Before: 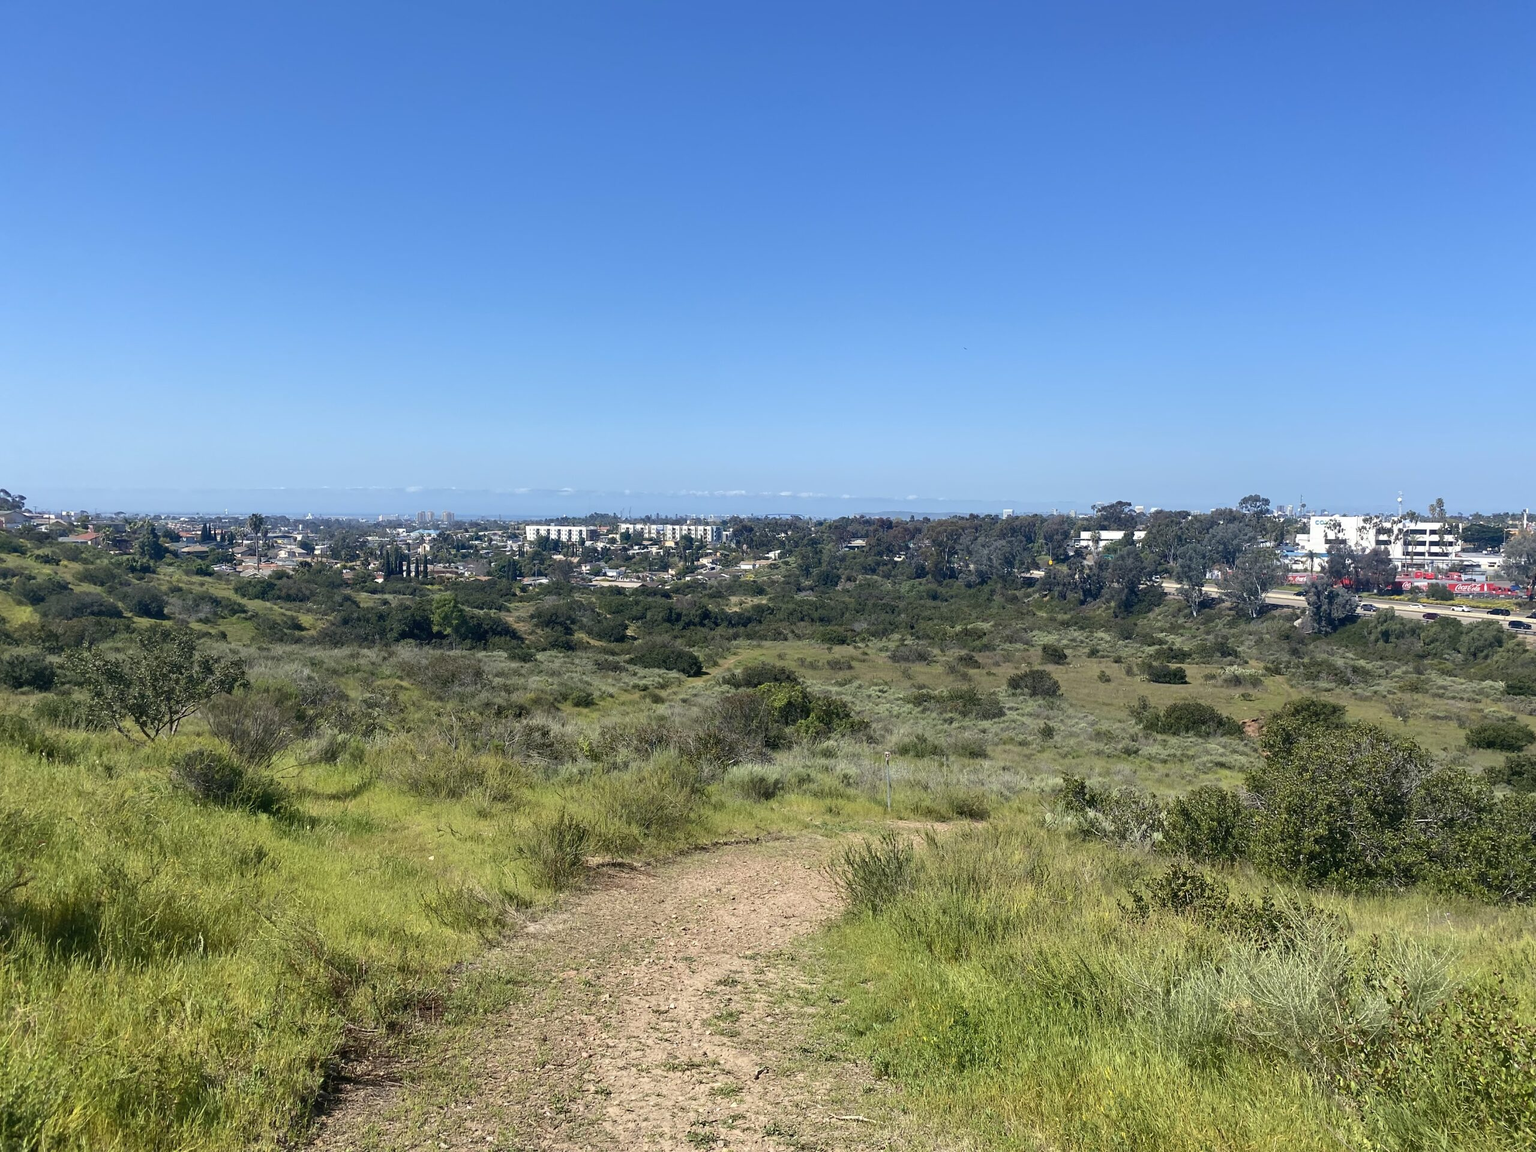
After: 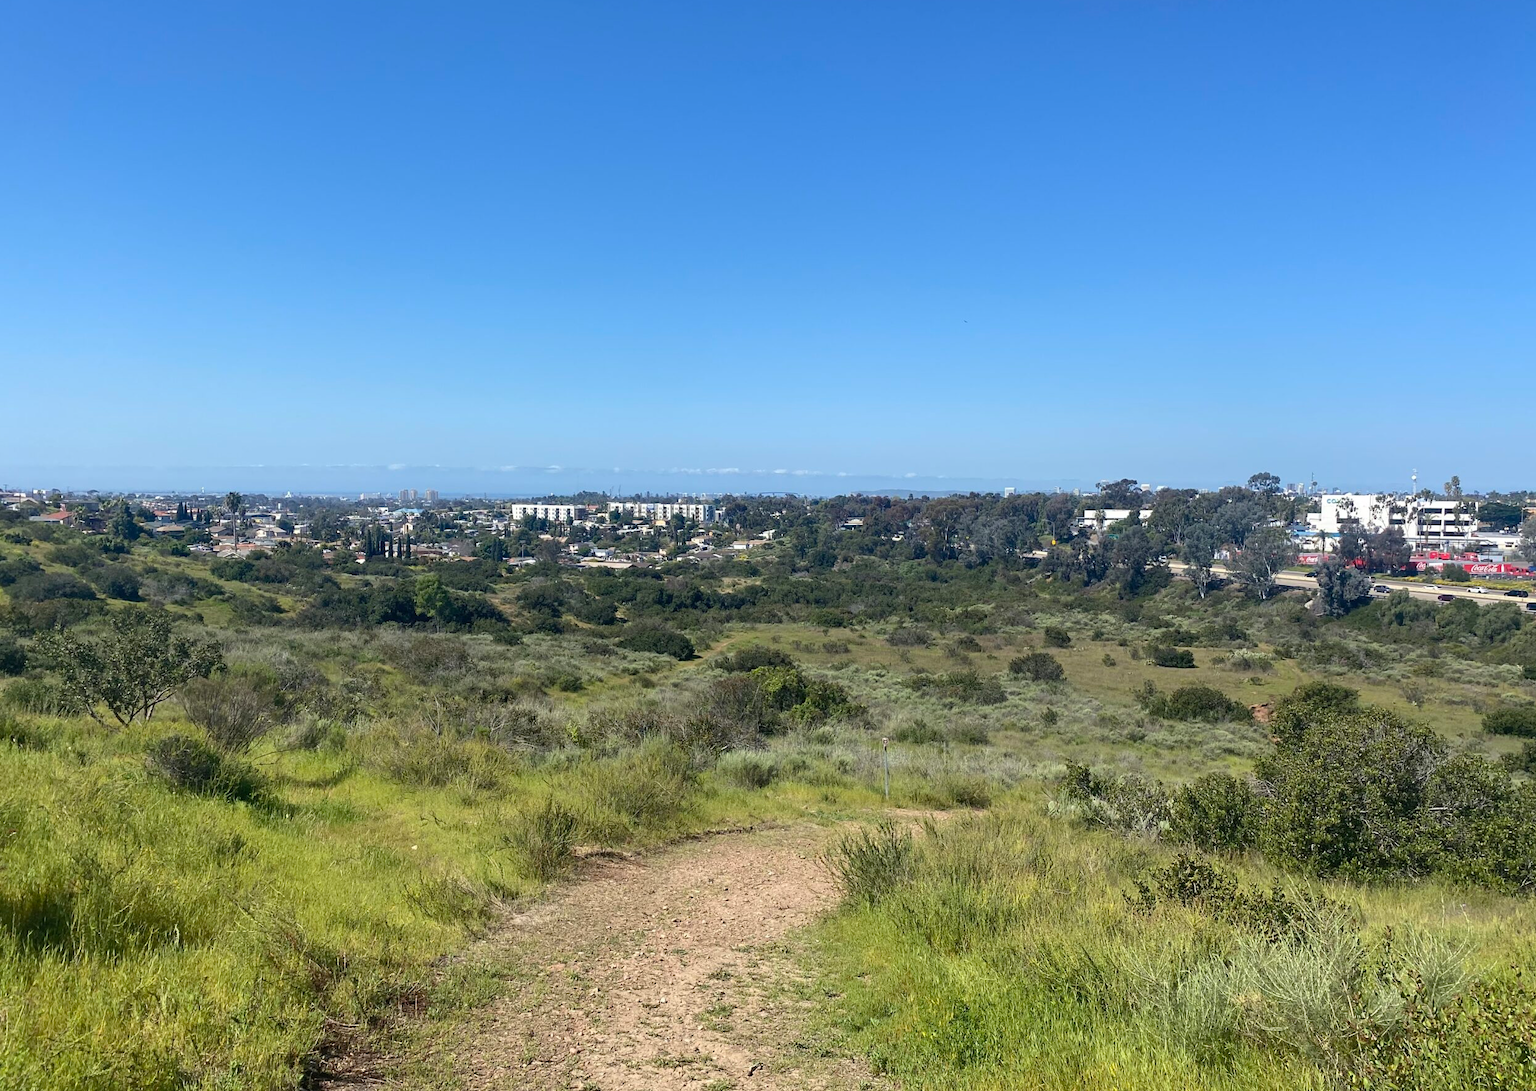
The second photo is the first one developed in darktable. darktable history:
crop: left 1.964%, top 3.251%, right 1.122%, bottom 4.933%
rgb curve: mode RGB, independent channels
